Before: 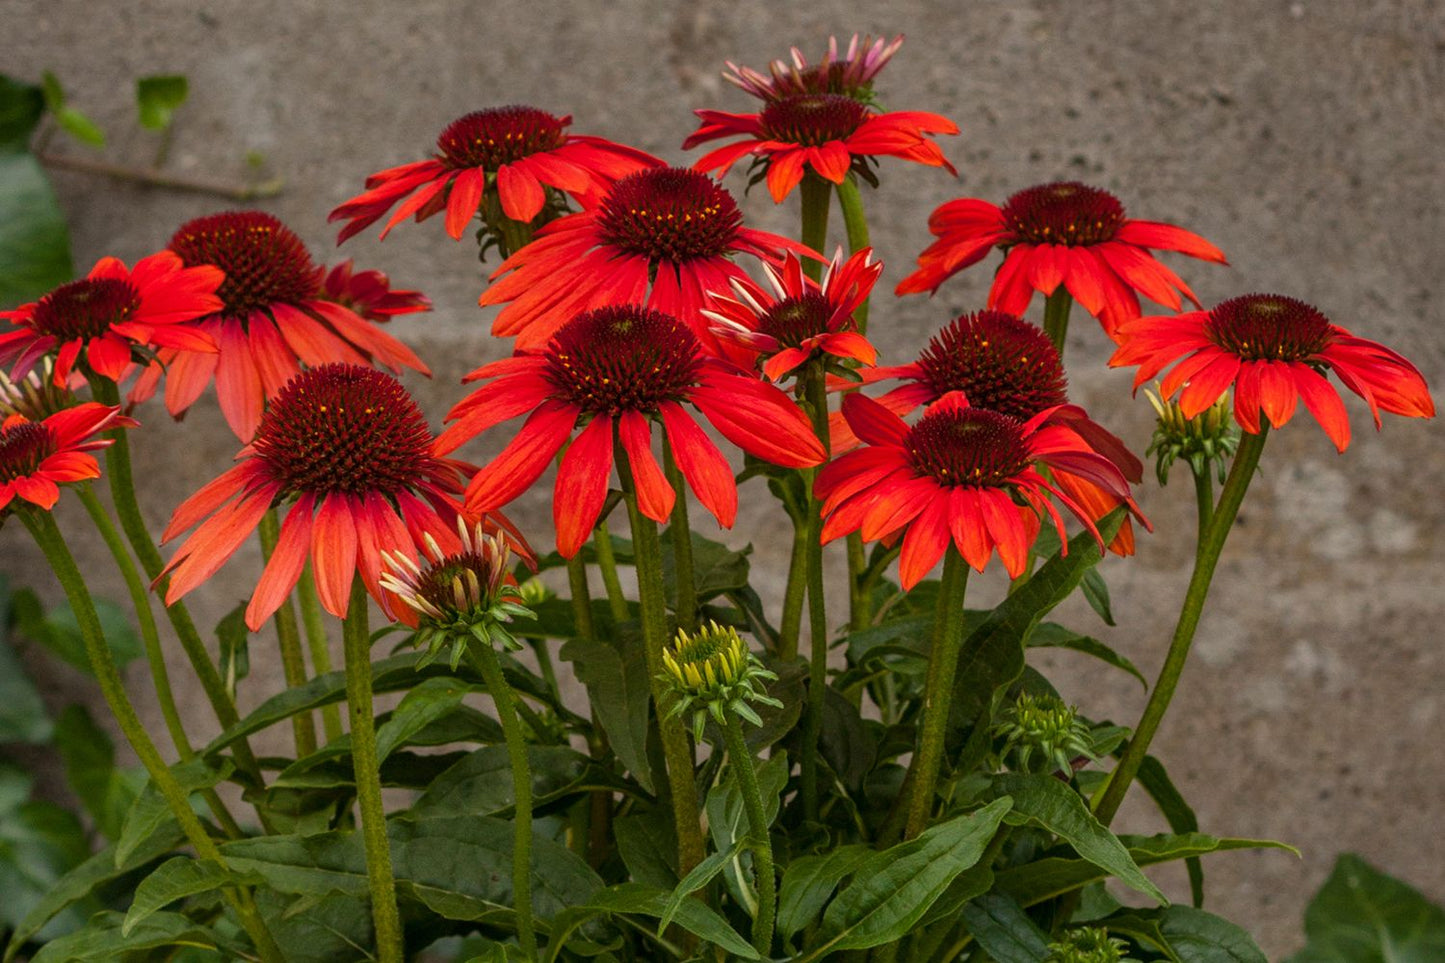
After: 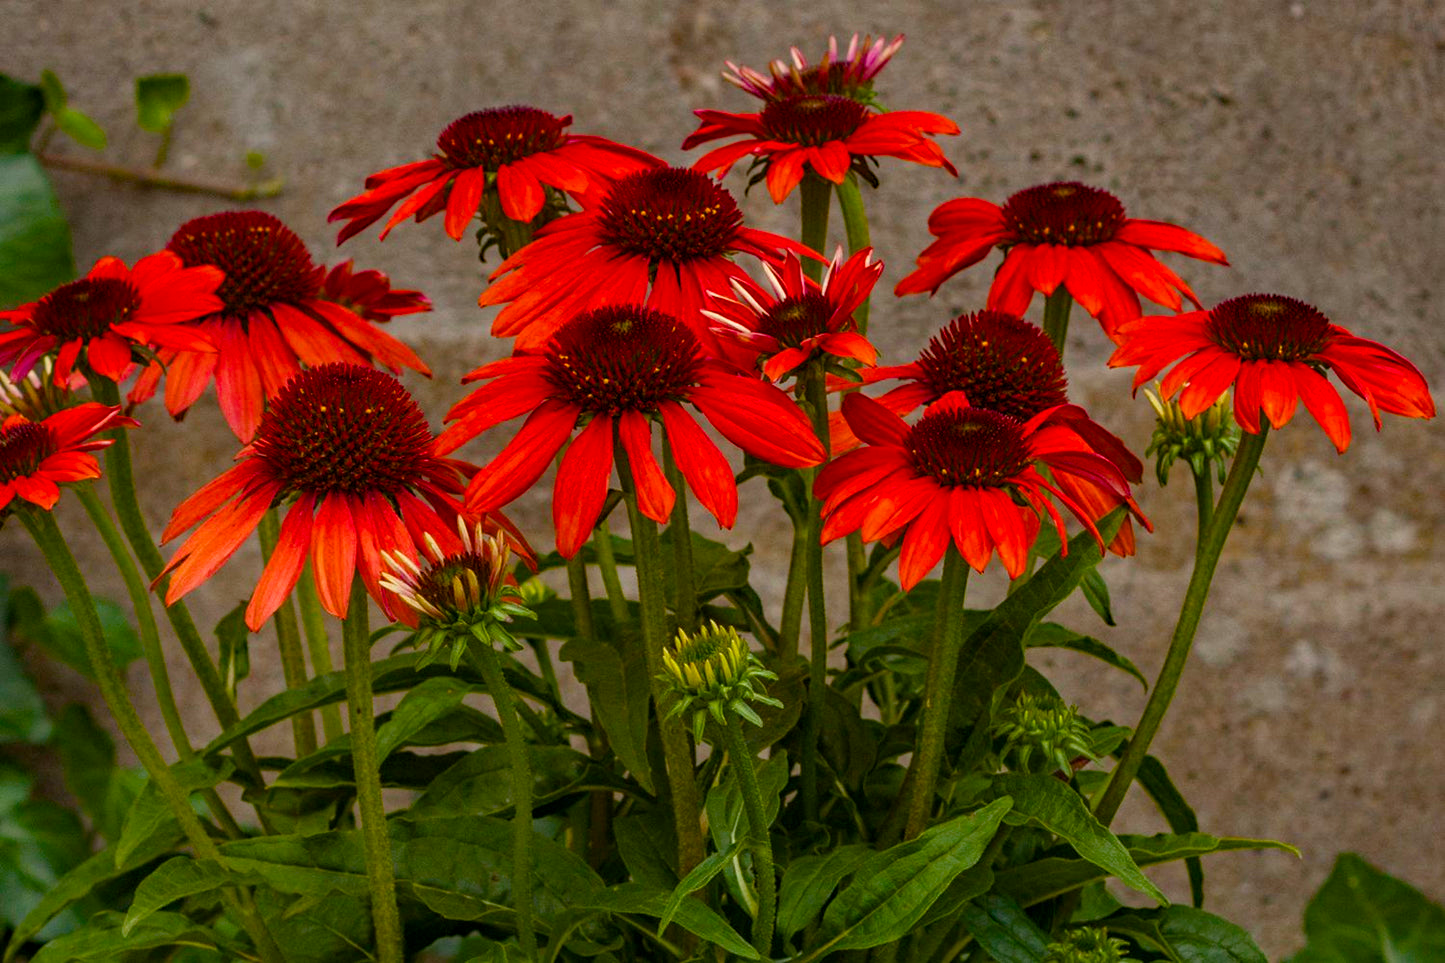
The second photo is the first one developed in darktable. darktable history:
color balance rgb: perceptual saturation grading › global saturation 35.097%, perceptual saturation grading › highlights -29.822%, perceptual saturation grading › shadows 36.08%, global vibrance 9.915%
haze removal: compatibility mode true, adaptive false
